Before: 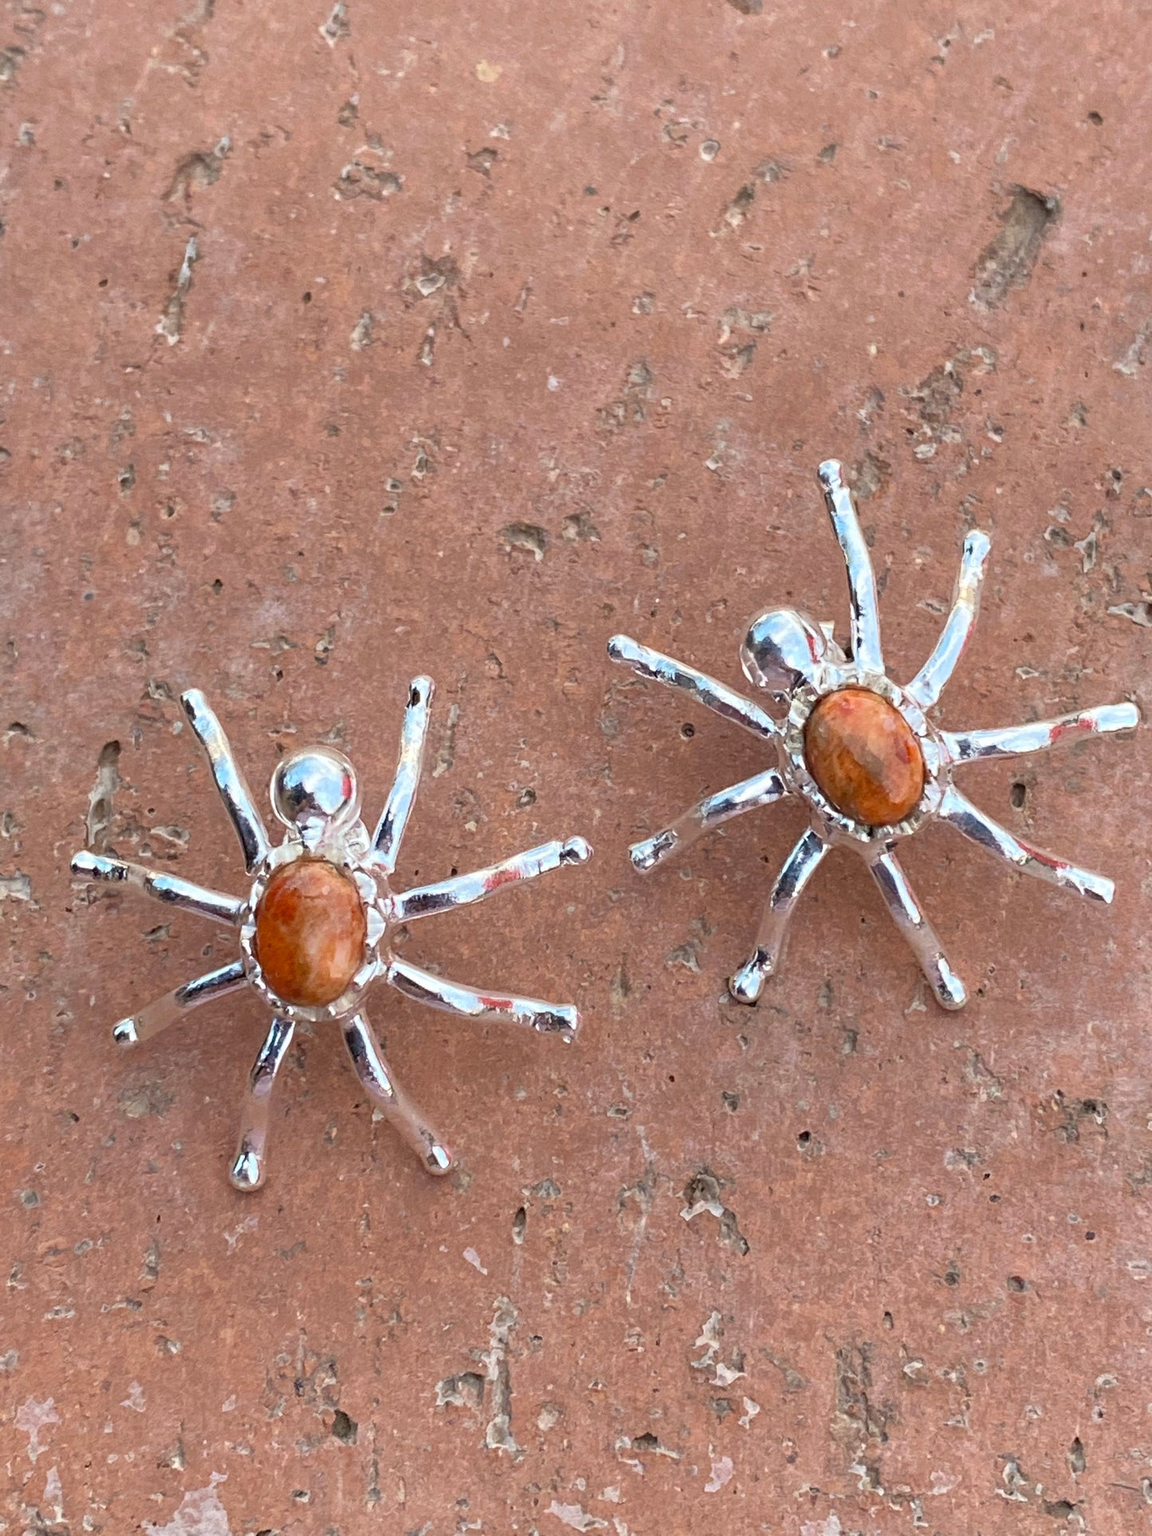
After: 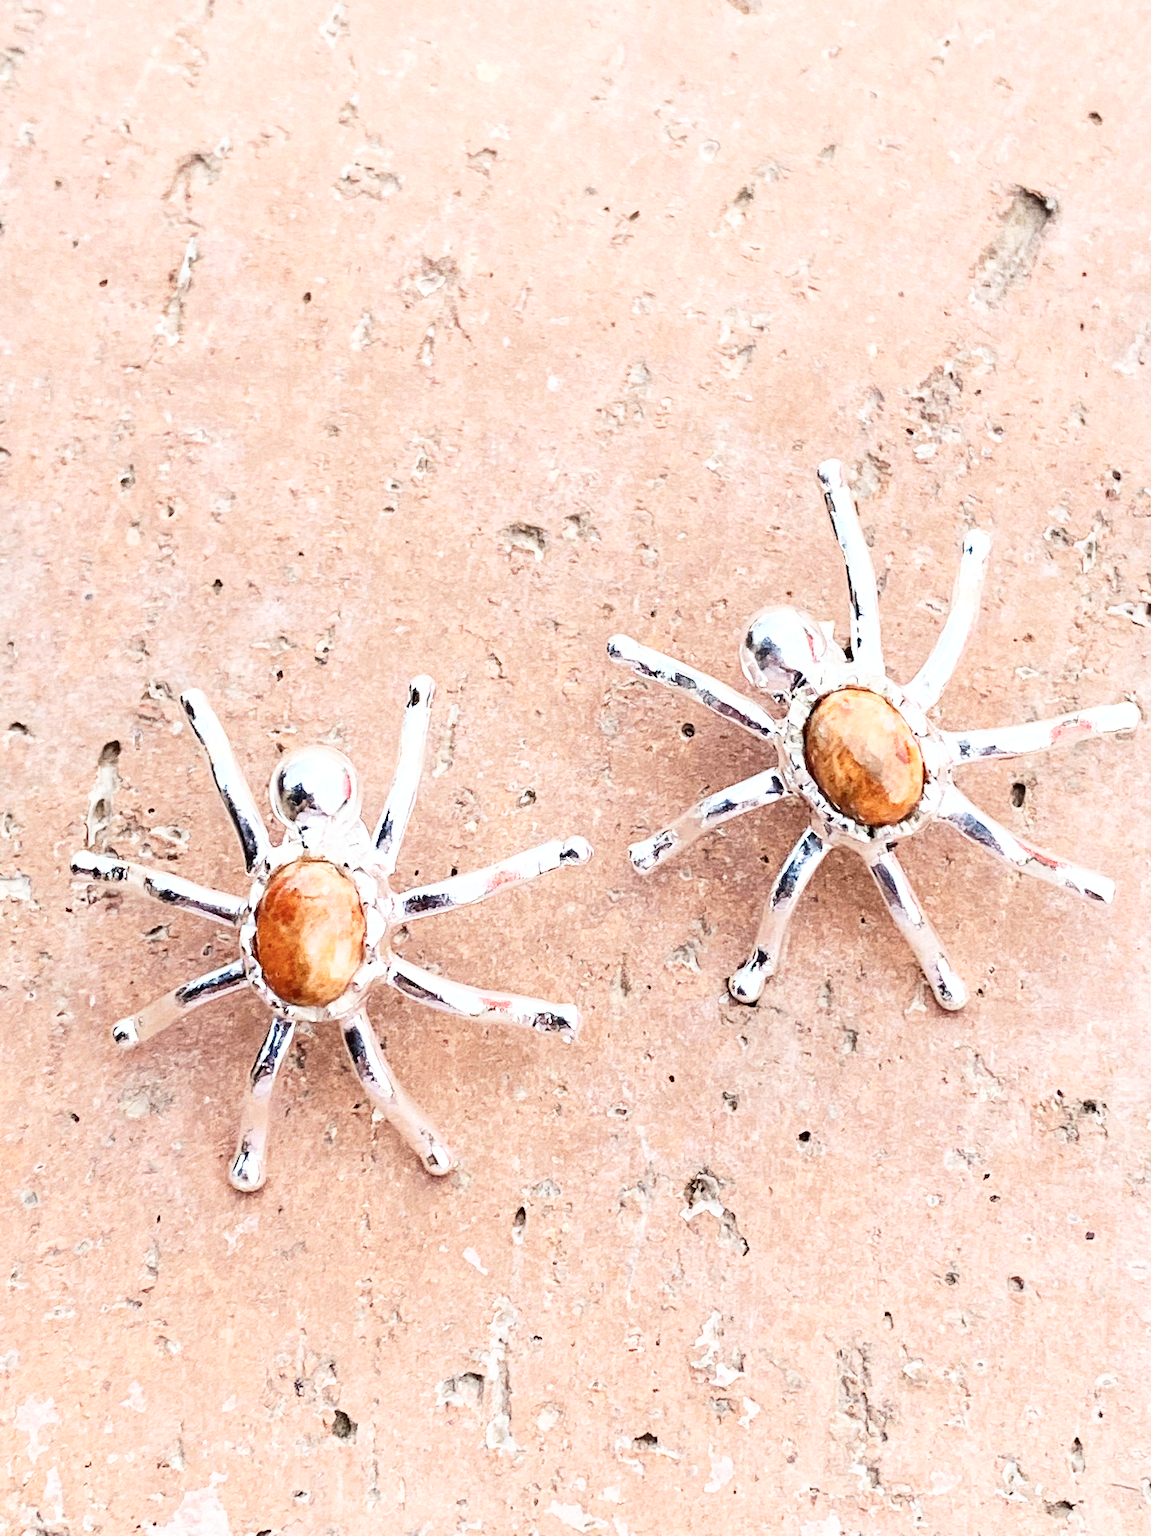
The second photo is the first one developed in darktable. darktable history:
base curve: curves: ch0 [(0, 0) (0.007, 0.004) (0.027, 0.03) (0.046, 0.07) (0.207, 0.54) (0.442, 0.872) (0.673, 0.972) (1, 1)], preserve colors none
contrast brightness saturation: contrast 0.25, saturation -0.31
